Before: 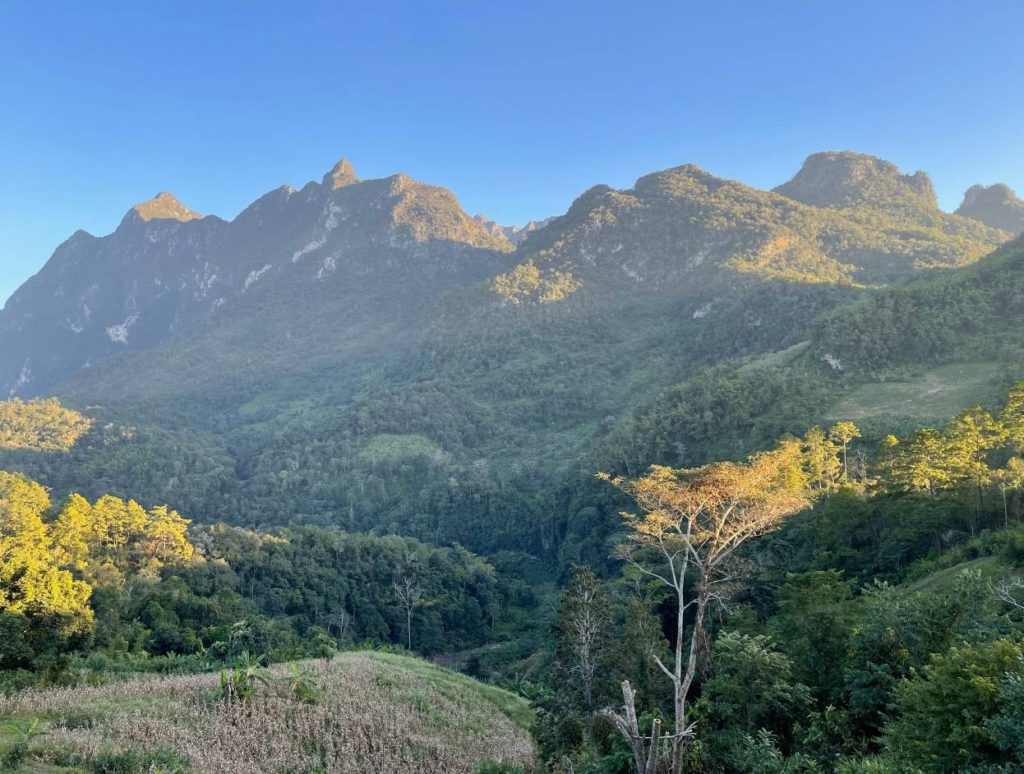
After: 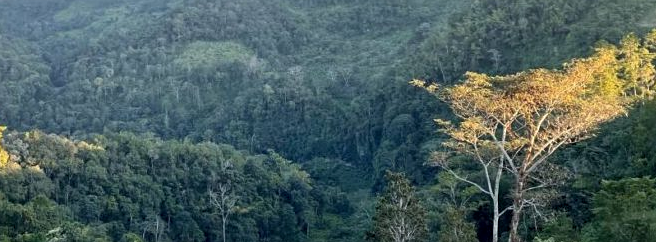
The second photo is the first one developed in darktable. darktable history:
crop: left 18.104%, top 50.829%, right 17.223%, bottom 16.893%
local contrast: highlights 106%, shadows 98%, detail 119%, midtone range 0.2
tone equalizer: on, module defaults
sharpen: amount 0.214
